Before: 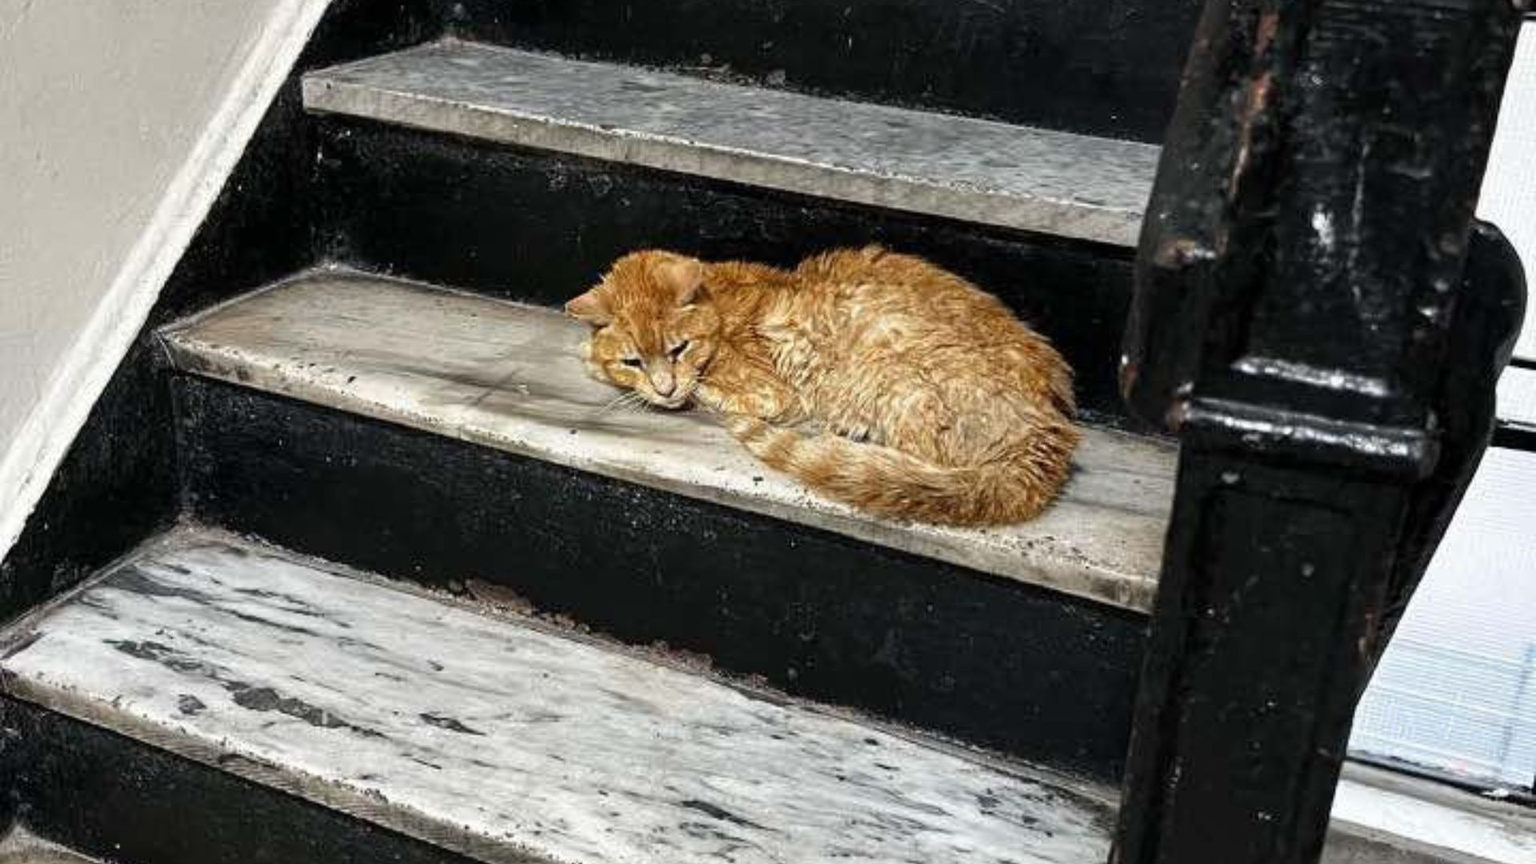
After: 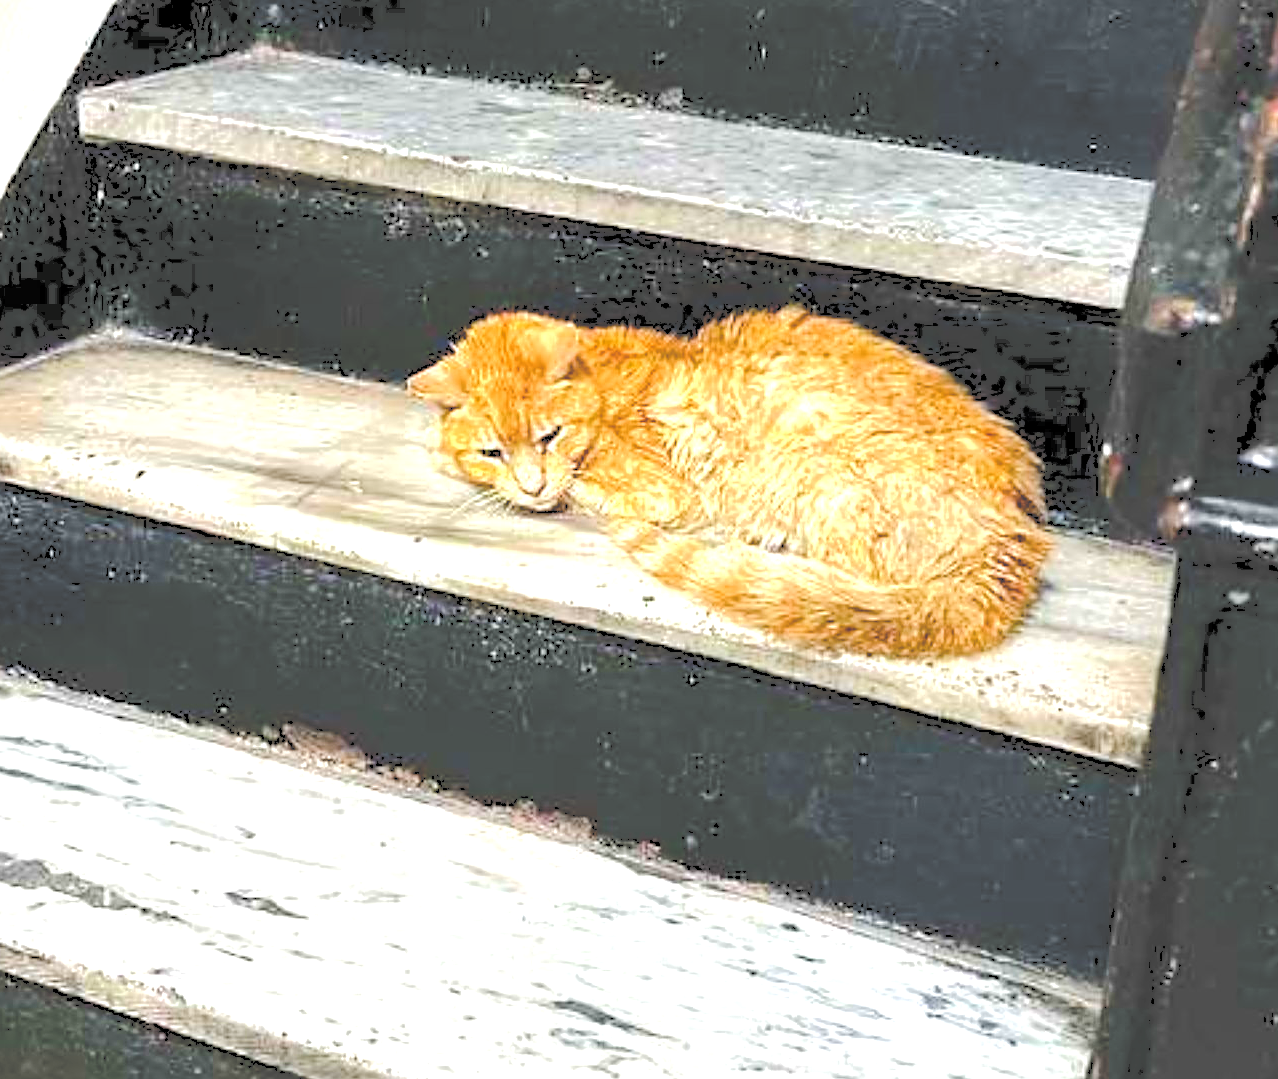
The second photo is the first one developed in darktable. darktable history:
exposure: black level correction 0.001, exposure 0.499 EV, compensate highlight preservation false
tone equalizer: -8 EV -0.774 EV, -7 EV -0.705 EV, -6 EV -0.563 EV, -5 EV -0.406 EV, -3 EV 0.399 EV, -2 EV 0.6 EV, -1 EV 0.691 EV, +0 EV 0.741 EV, mask exposure compensation -0.486 EV
color balance rgb: power › hue 61.01°, linear chroma grading › global chroma 8.887%, perceptual saturation grading › global saturation 20%, perceptual saturation grading › highlights -25.869%, perceptual saturation grading › shadows 26.216%, global vibrance 25.08%
sharpen: amount 0.498
tone curve: curves: ch0 [(0, 0) (0.003, 0.275) (0.011, 0.288) (0.025, 0.309) (0.044, 0.326) (0.069, 0.346) (0.1, 0.37) (0.136, 0.396) (0.177, 0.432) (0.224, 0.473) (0.277, 0.516) (0.335, 0.566) (0.399, 0.611) (0.468, 0.661) (0.543, 0.711) (0.623, 0.761) (0.709, 0.817) (0.801, 0.867) (0.898, 0.911) (1, 1)], color space Lab, independent channels, preserve colors none
crop and rotate: left 15.623%, right 17.807%
